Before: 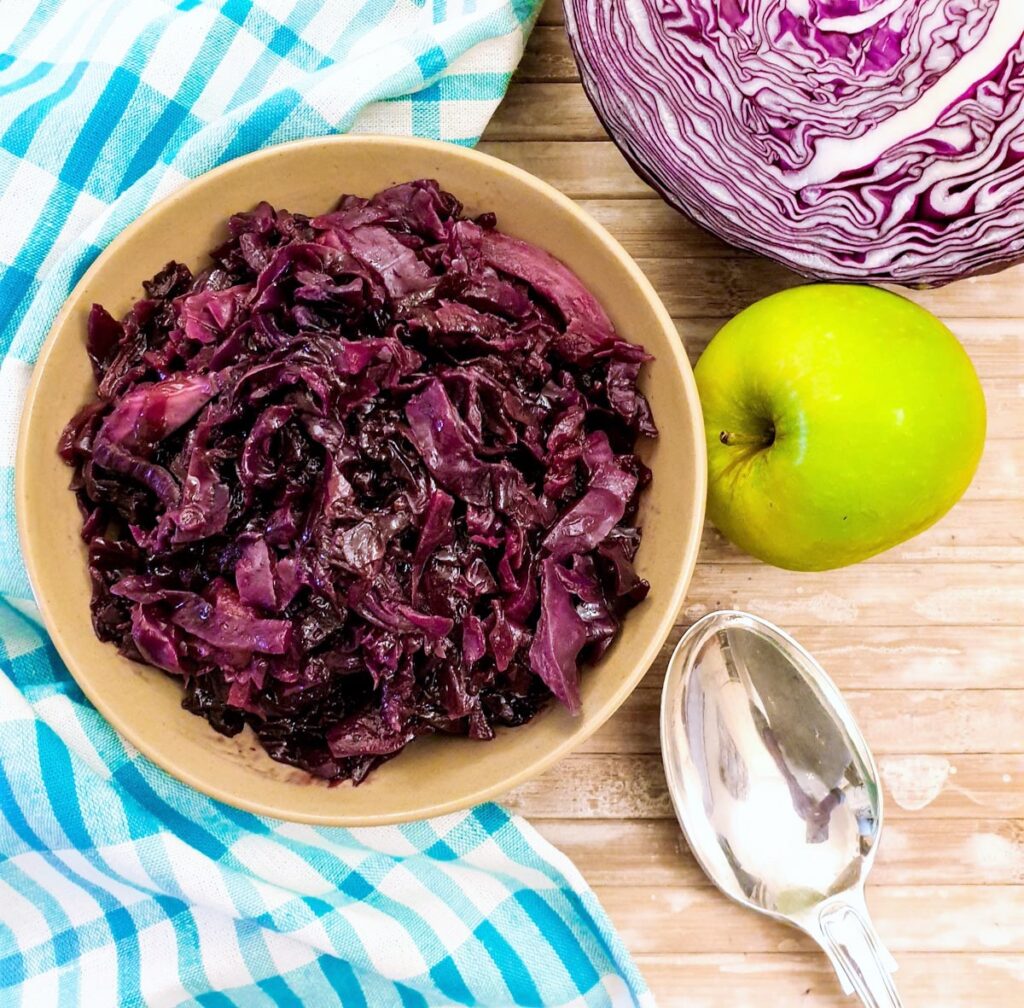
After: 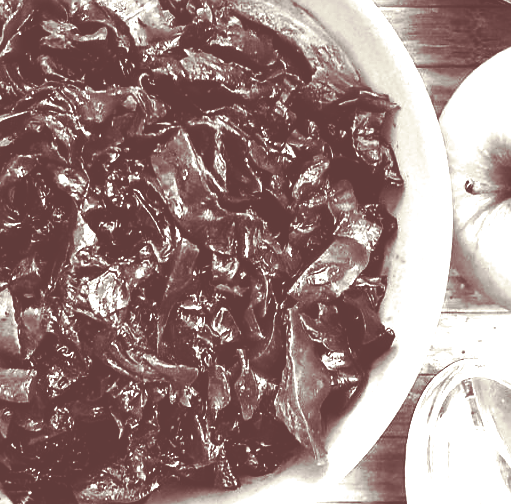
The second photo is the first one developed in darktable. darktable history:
crop: left 25%, top 25%, right 25%, bottom 25%
split-toning: on, module defaults
white balance: red 1.188, blue 1.11
color correction: highlights a* -9.73, highlights b* -21.22
sharpen: radius 1
contrast brightness saturation: contrast 0.24, brightness -0.24, saturation 0.14
colorize: hue 34.49°, saturation 35.33%, source mix 100%, lightness 55%, version 1
